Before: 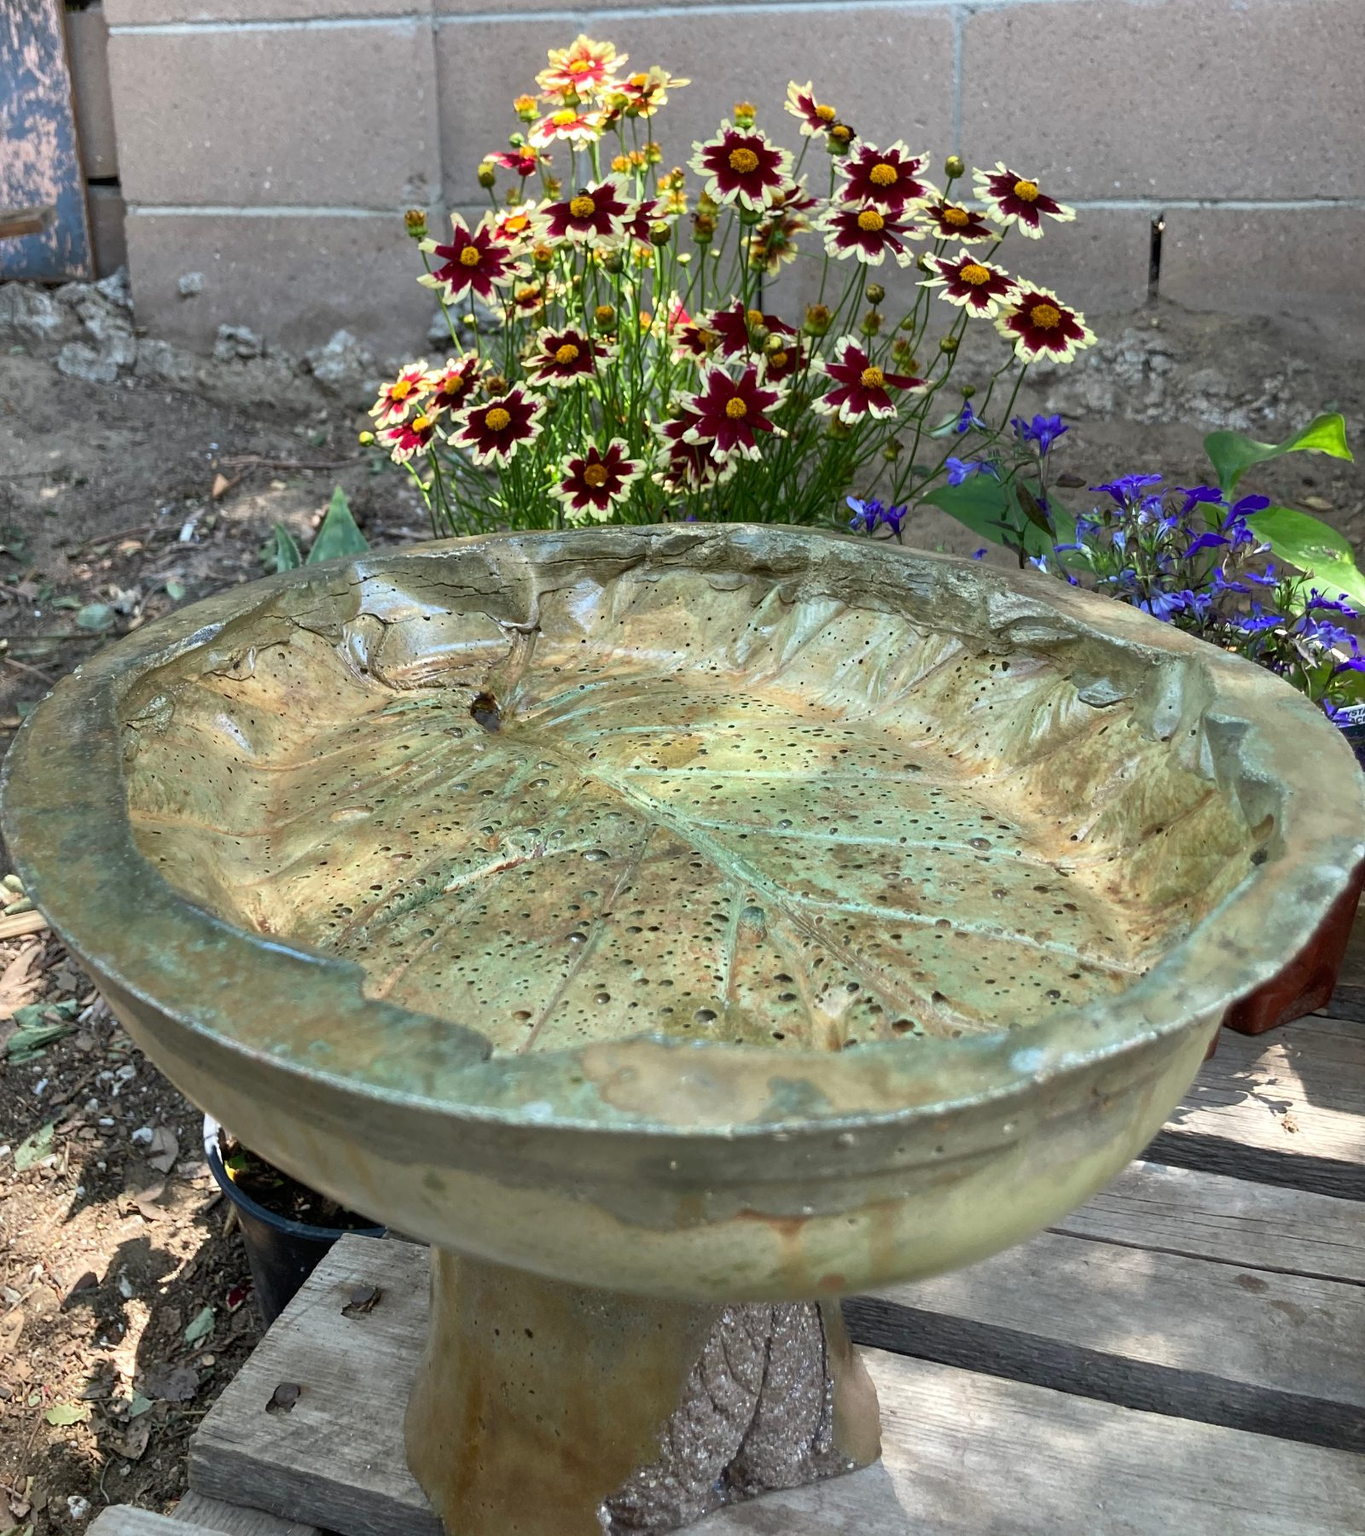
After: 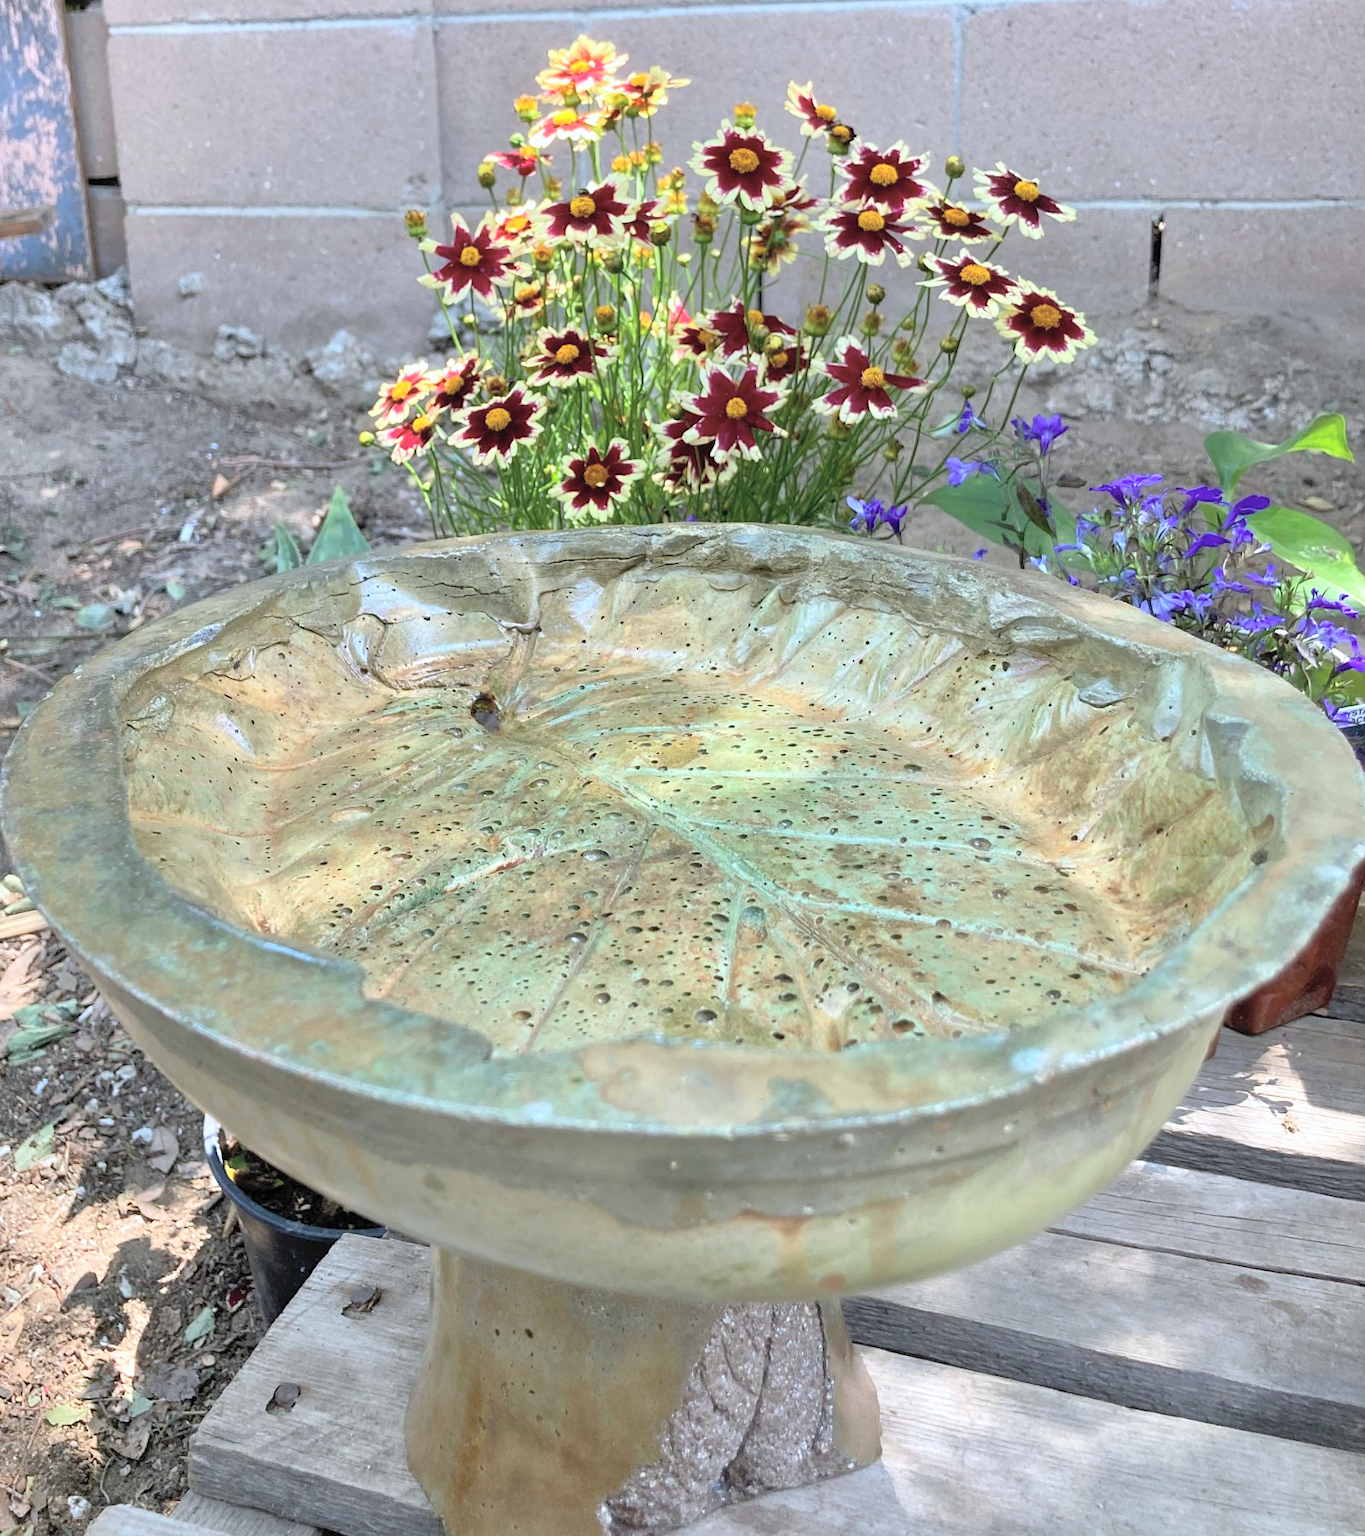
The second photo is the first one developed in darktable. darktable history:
global tonemap: drago (0.7, 100)
color calibration: illuminant as shot in camera, x 0.358, y 0.373, temperature 4628.91 K
shadows and highlights: soften with gaussian
exposure: exposure 0.2 EV, compensate highlight preservation false
